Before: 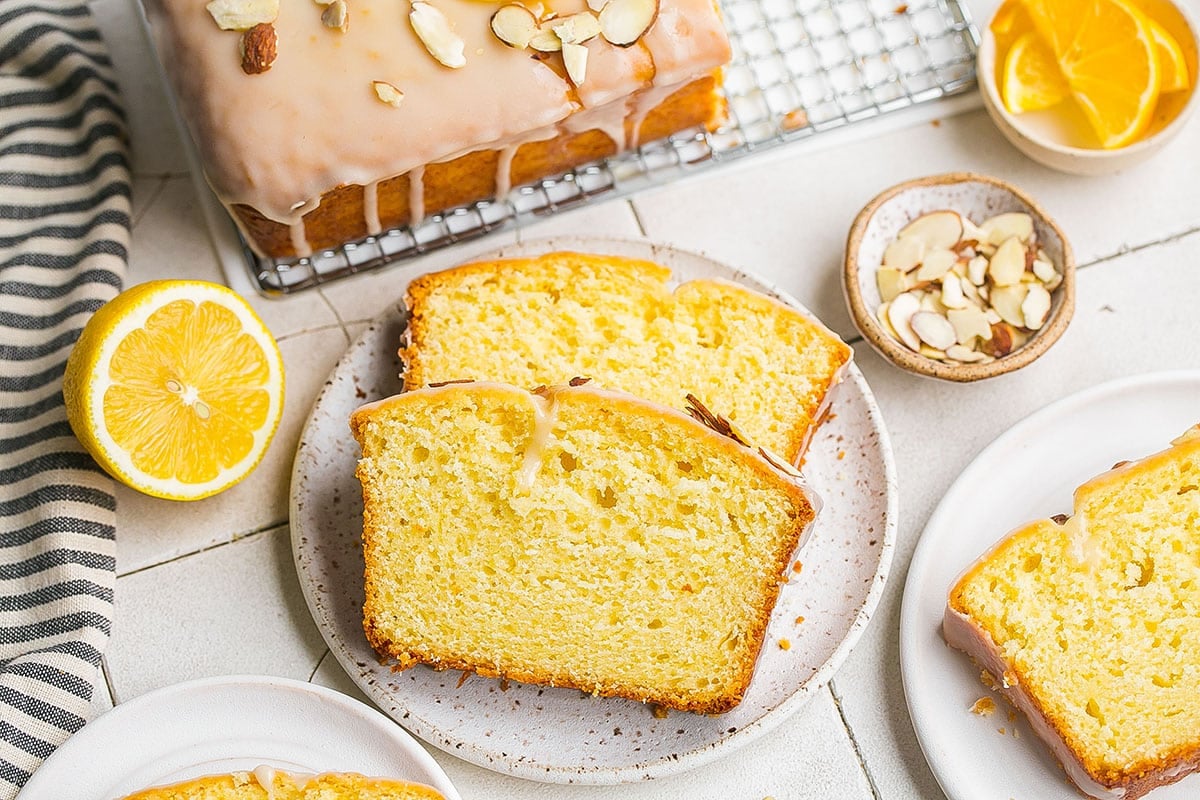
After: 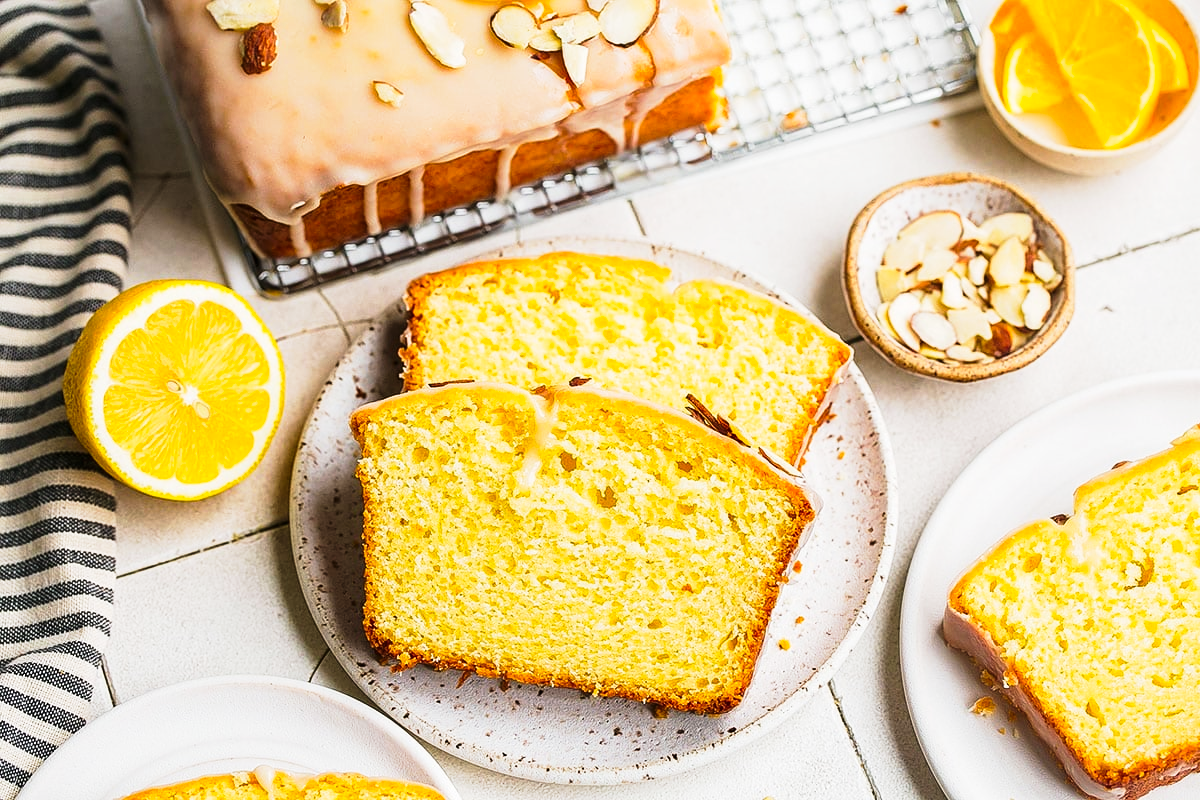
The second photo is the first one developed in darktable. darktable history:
tone curve: curves: ch0 [(0, 0) (0.042, 0.01) (0.223, 0.123) (0.59, 0.574) (0.802, 0.868) (1, 1)], preserve colors none
